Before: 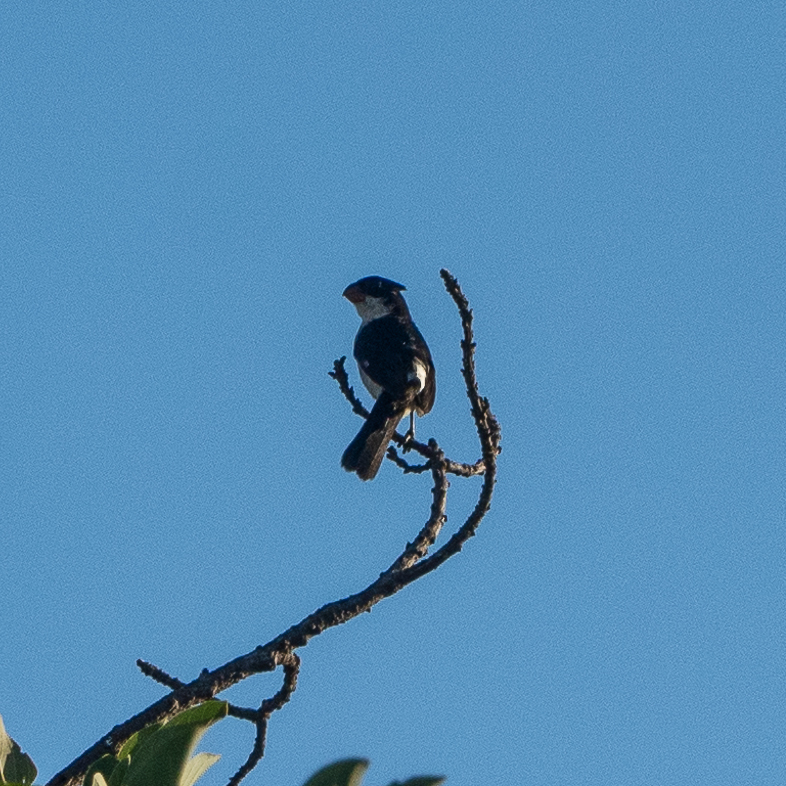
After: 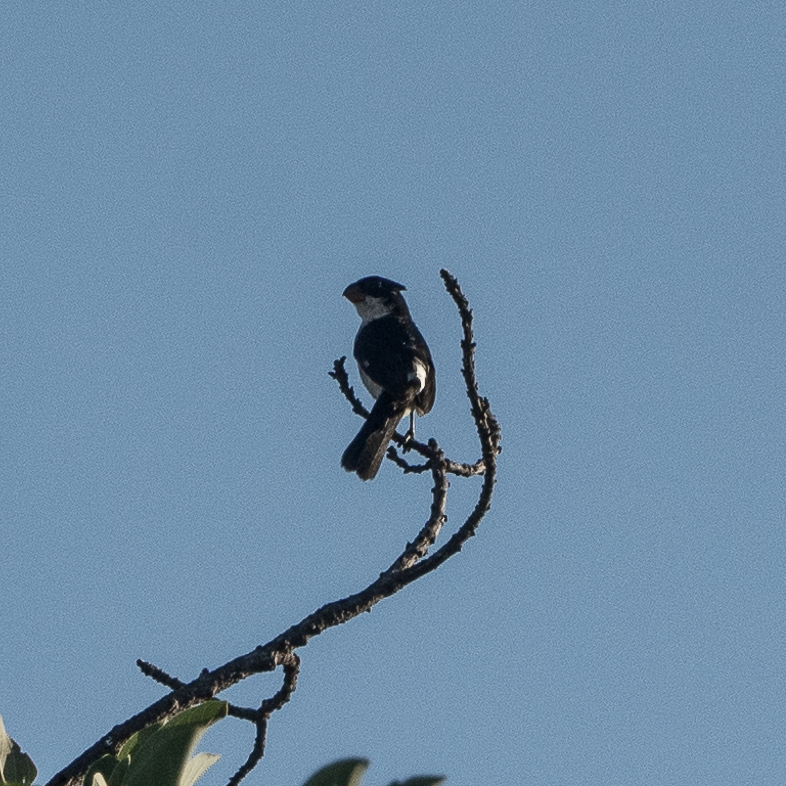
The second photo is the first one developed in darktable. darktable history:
contrast brightness saturation: contrast 0.097, saturation -0.368
